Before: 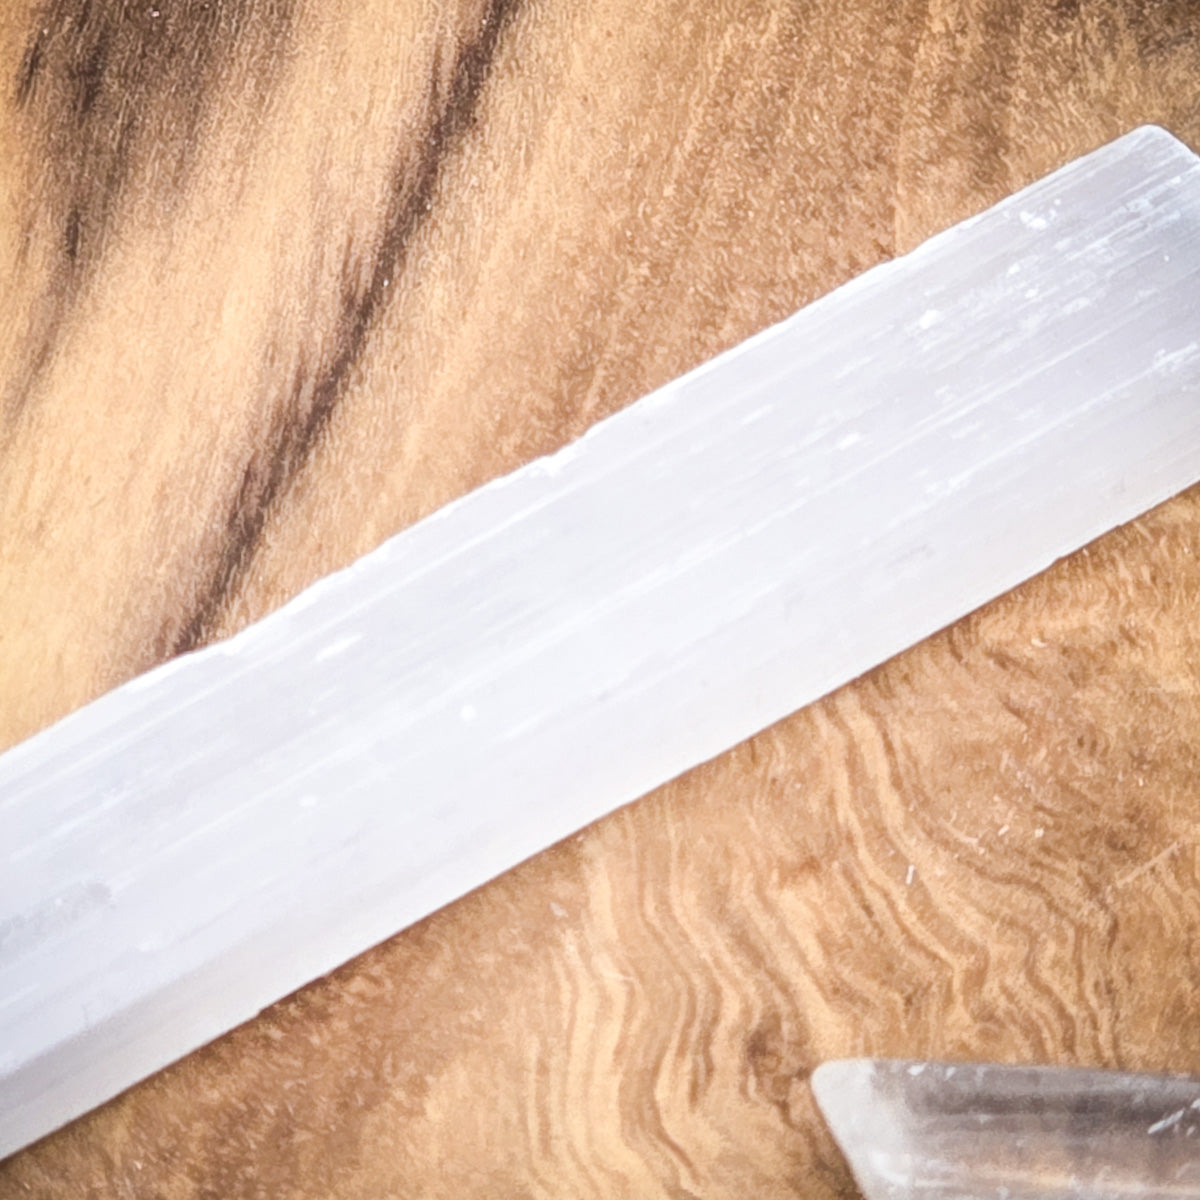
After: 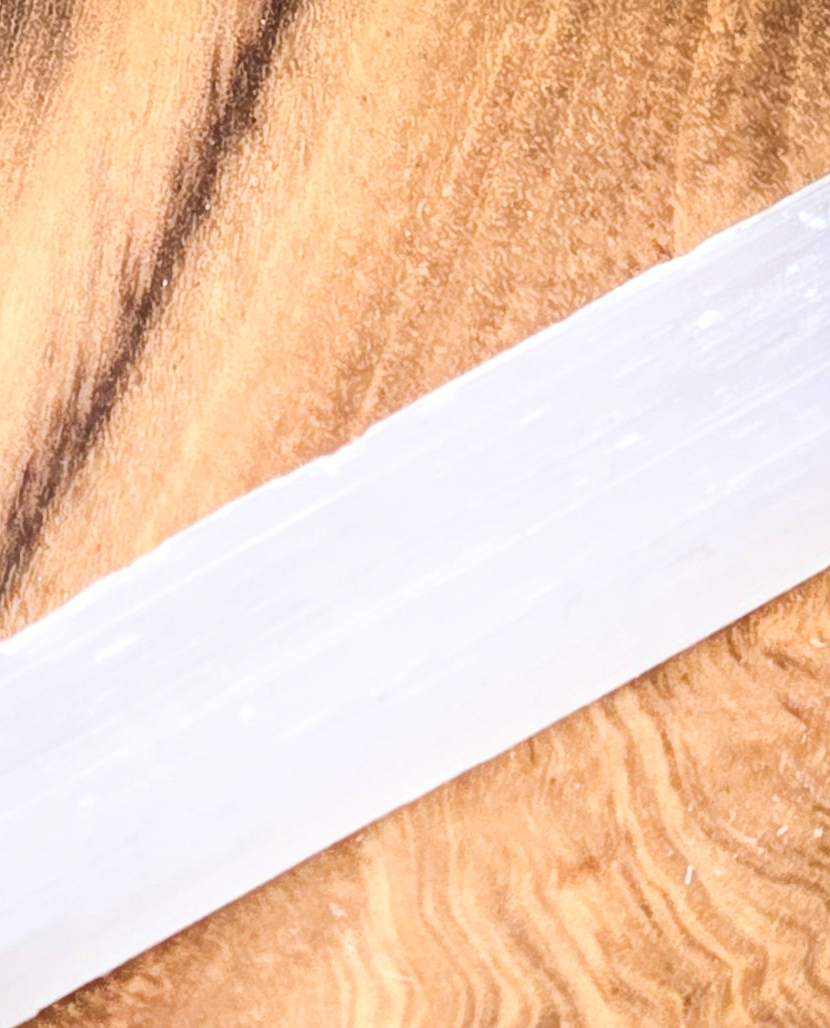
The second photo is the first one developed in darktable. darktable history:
contrast brightness saturation: contrast 0.182, saturation 0.308
crop: left 18.452%, right 12.347%, bottom 14.287%
